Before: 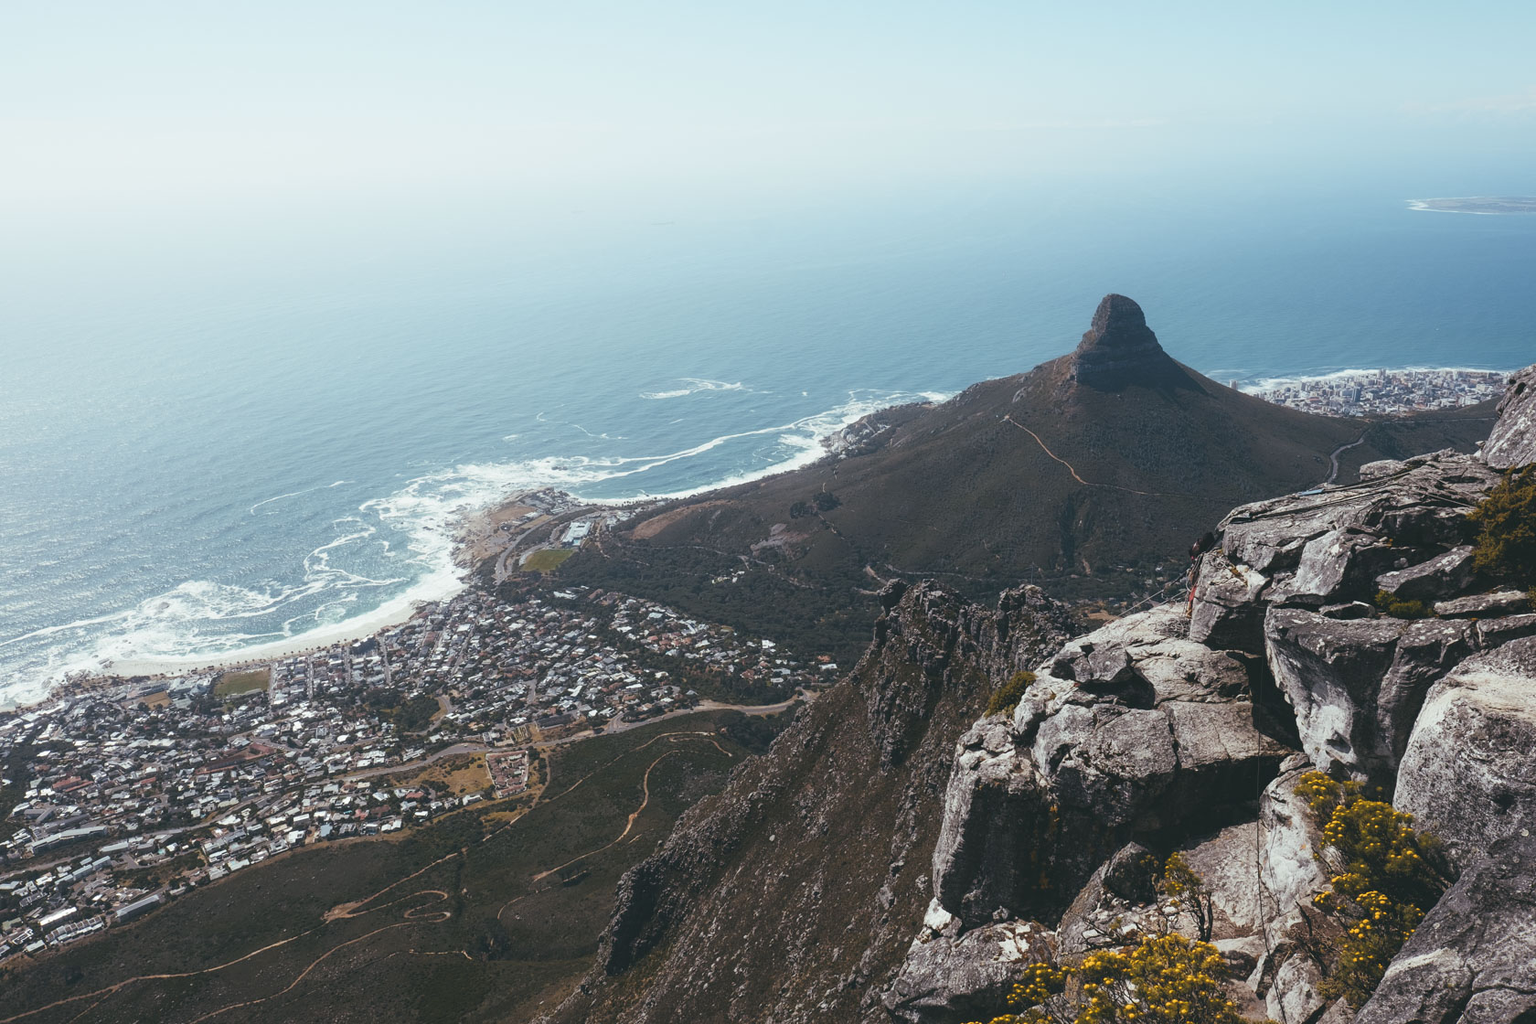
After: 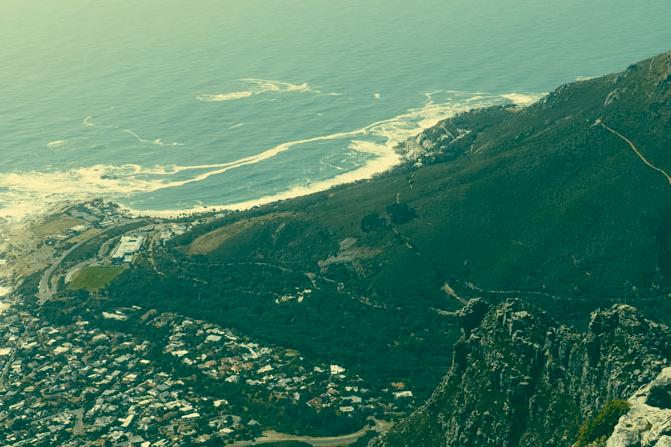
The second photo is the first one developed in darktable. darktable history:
color correction: highlights a* 1.83, highlights b* 34.02, shadows a* -36.68, shadows b* -5.48
crop: left 30%, top 30%, right 30%, bottom 30%
